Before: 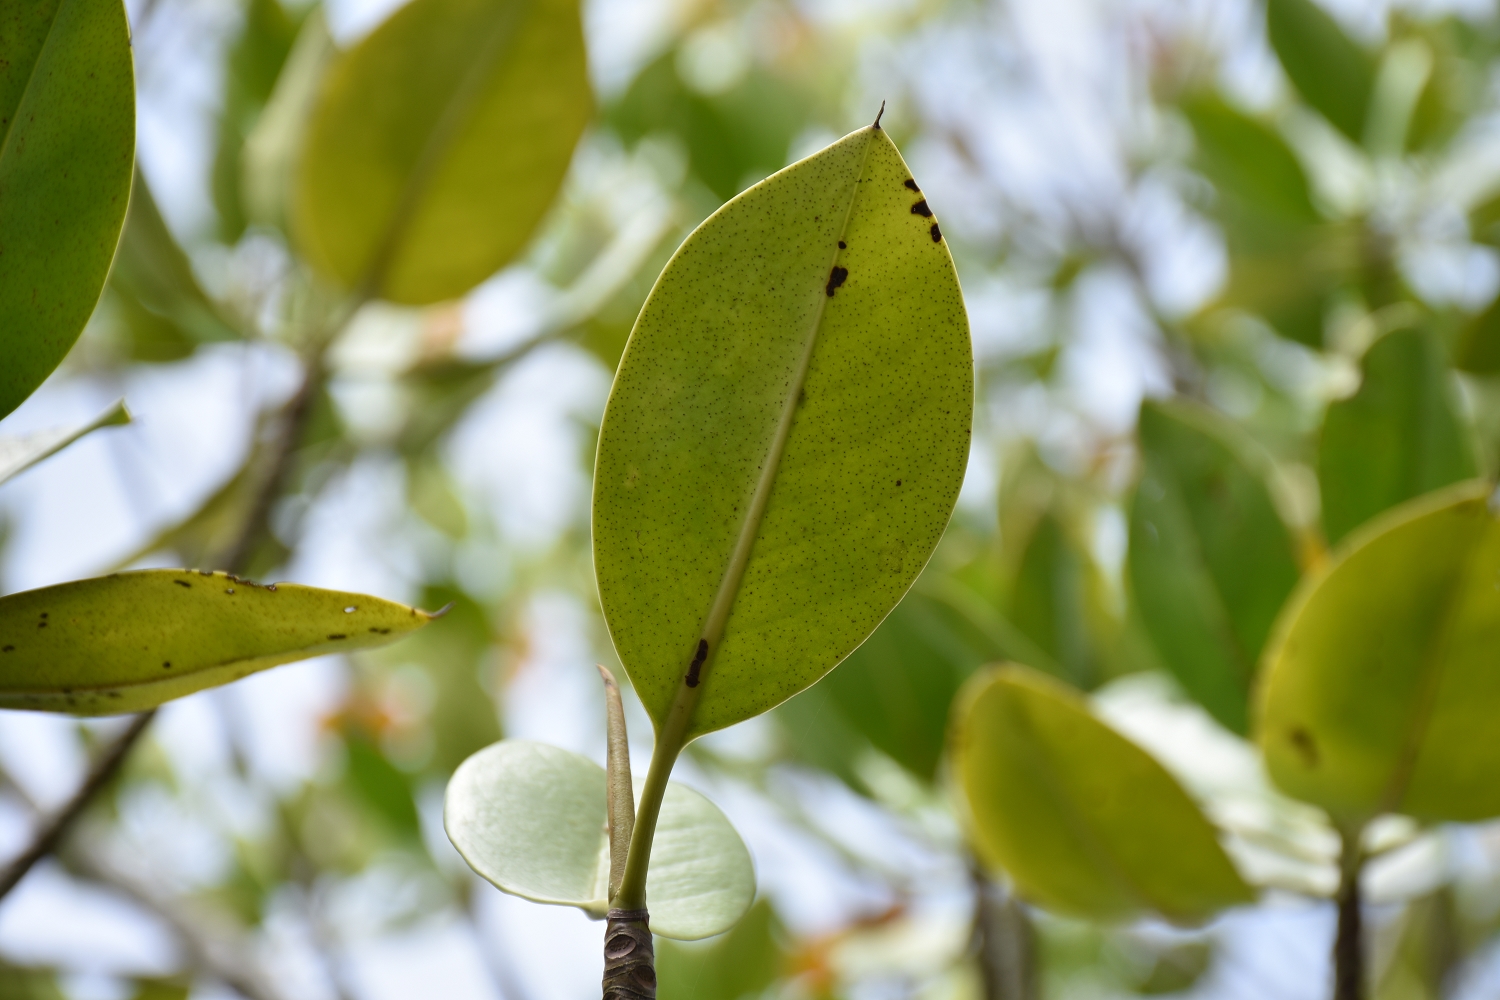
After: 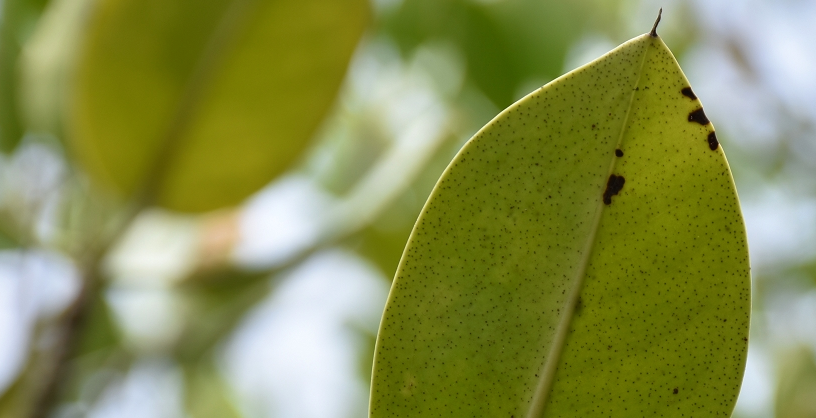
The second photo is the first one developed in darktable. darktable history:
crop: left 14.918%, top 9.288%, right 30.661%, bottom 48.896%
base curve: curves: ch0 [(0, 0) (0.303, 0.277) (1, 1)], preserve colors none
